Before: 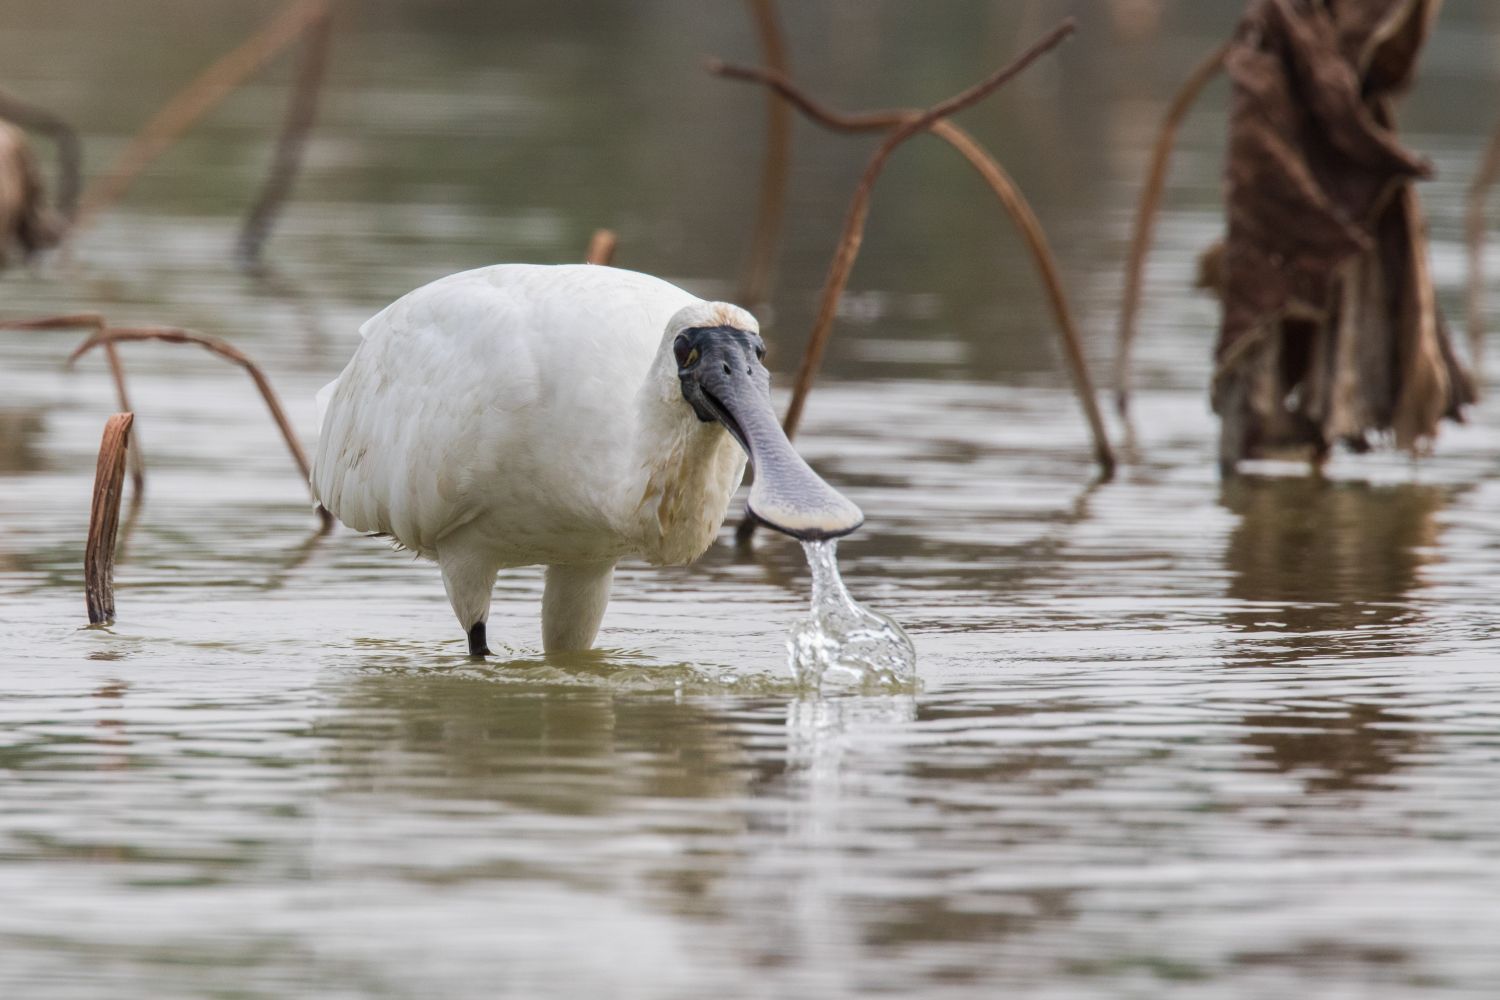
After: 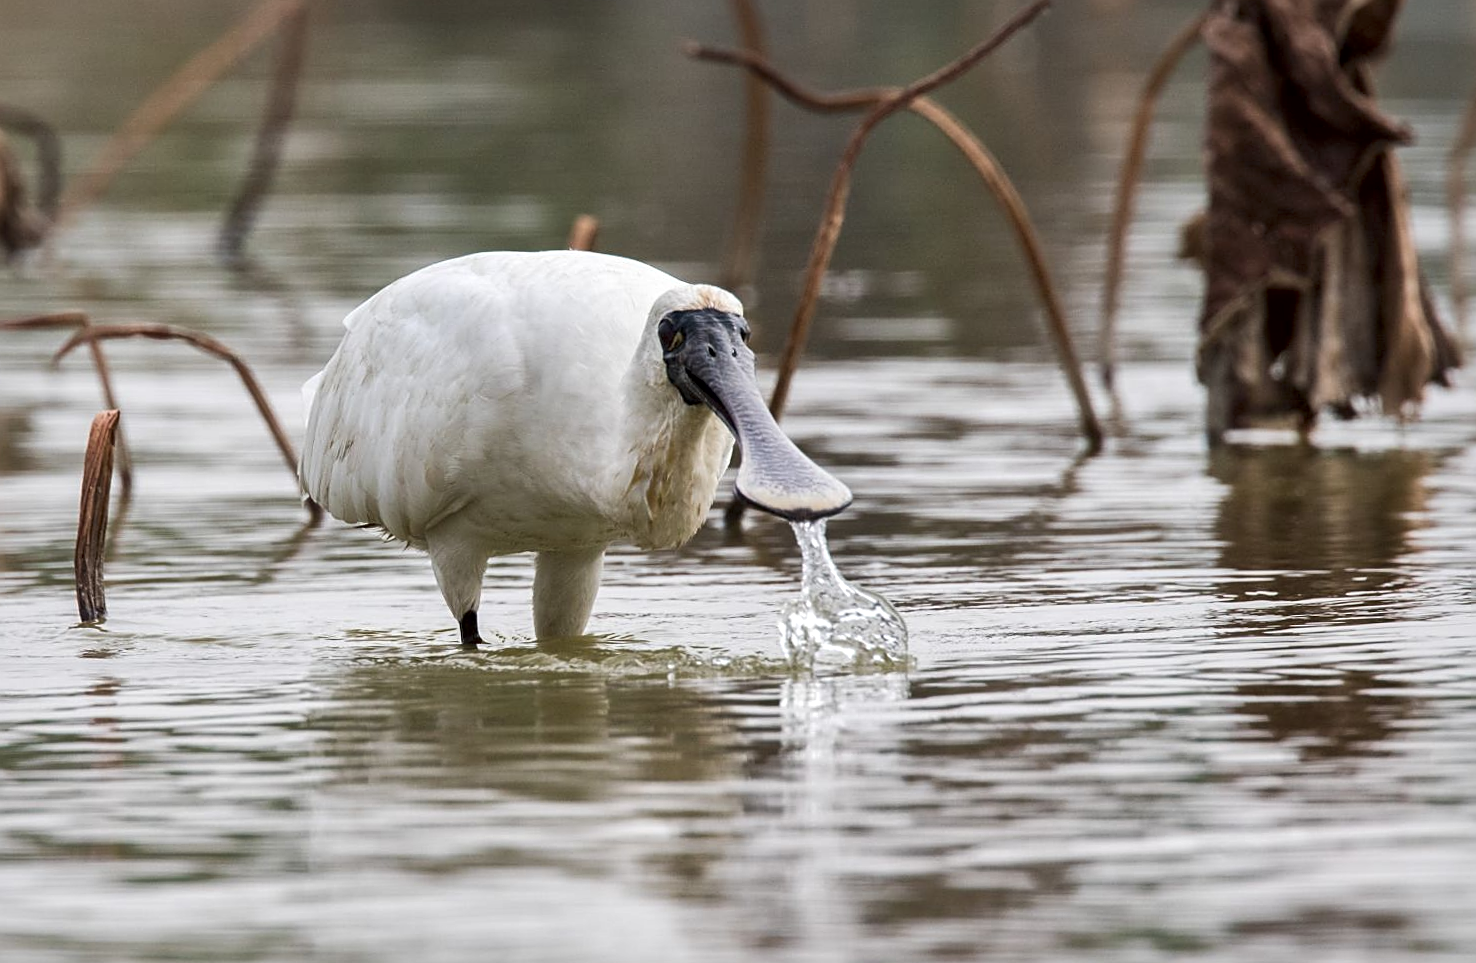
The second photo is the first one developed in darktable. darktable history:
sharpen: on, module defaults
local contrast: mode bilateral grid, contrast 25, coarseness 60, detail 151%, midtone range 0.2
rotate and perspective: rotation -1.42°, crop left 0.016, crop right 0.984, crop top 0.035, crop bottom 0.965
